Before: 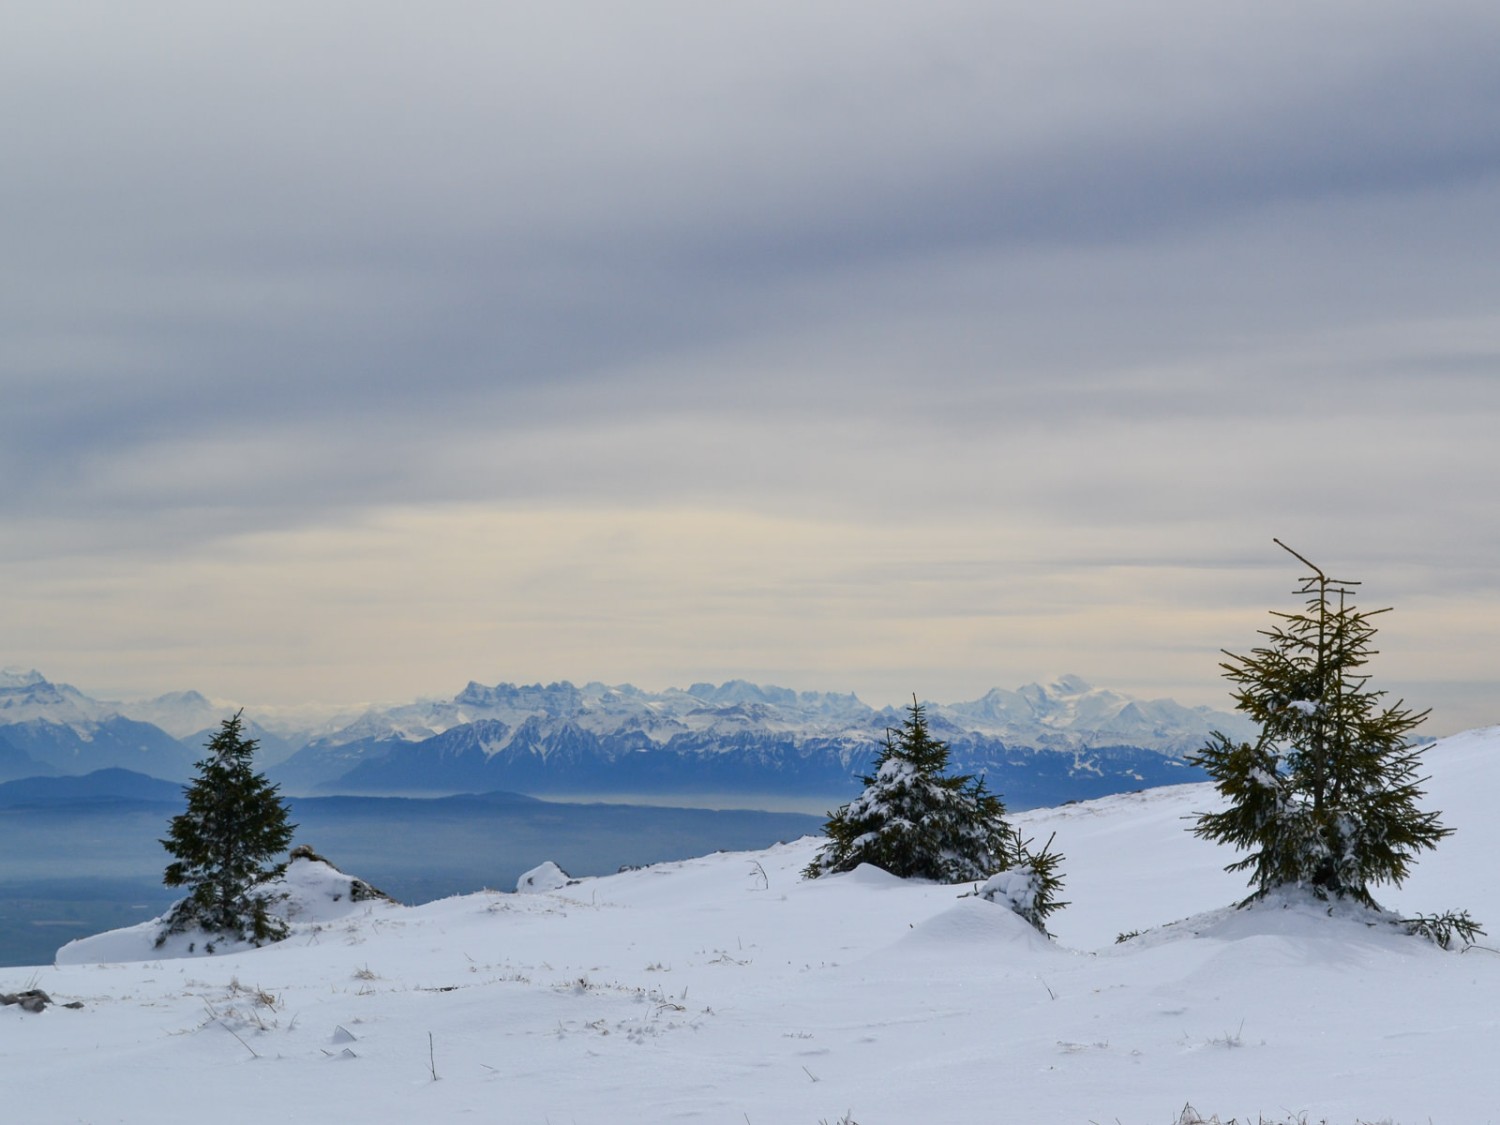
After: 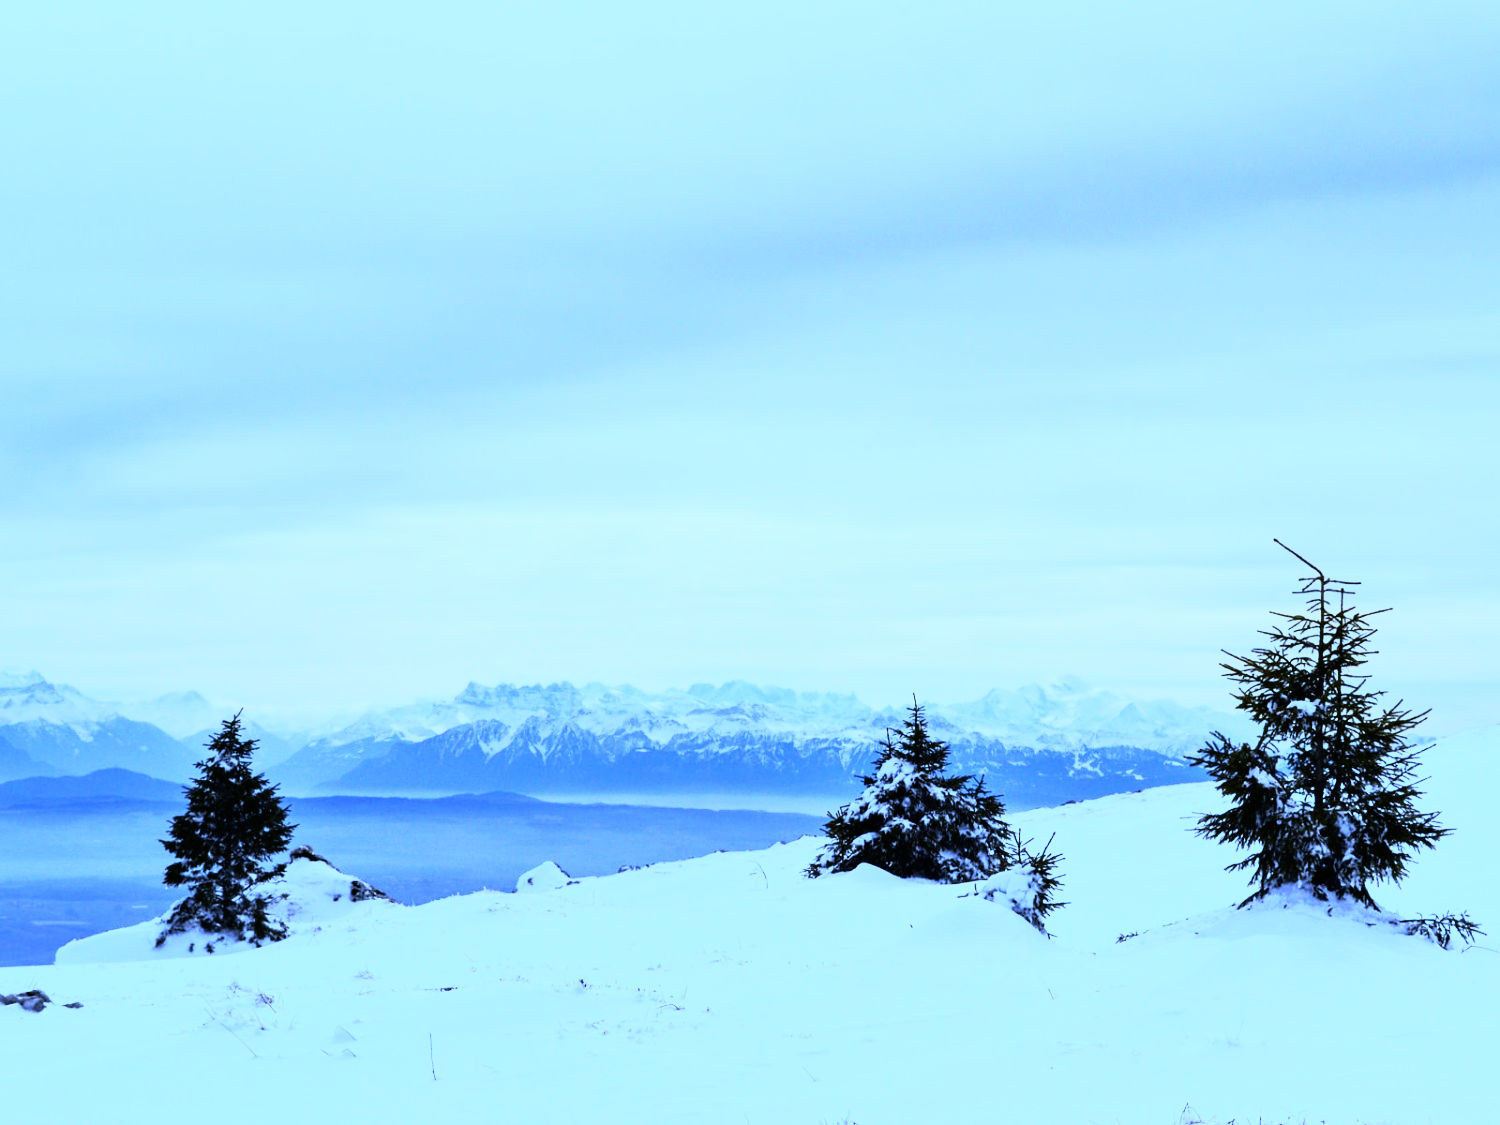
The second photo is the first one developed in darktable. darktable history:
white balance: red 0.766, blue 1.537
rgb curve: curves: ch0 [(0, 0) (0.21, 0.15) (0.24, 0.21) (0.5, 0.75) (0.75, 0.96) (0.89, 0.99) (1, 1)]; ch1 [(0, 0.02) (0.21, 0.13) (0.25, 0.2) (0.5, 0.67) (0.75, 0.9) (0.89, 0.97) (1, 1)]; ch2 [(0, 0.02) (0.21, 0.13) (0.25, 0.2) (0.5, 0.67) (0.75, 0.9) (0.89, 0.97) (1, 1)], compensate middle gray true
